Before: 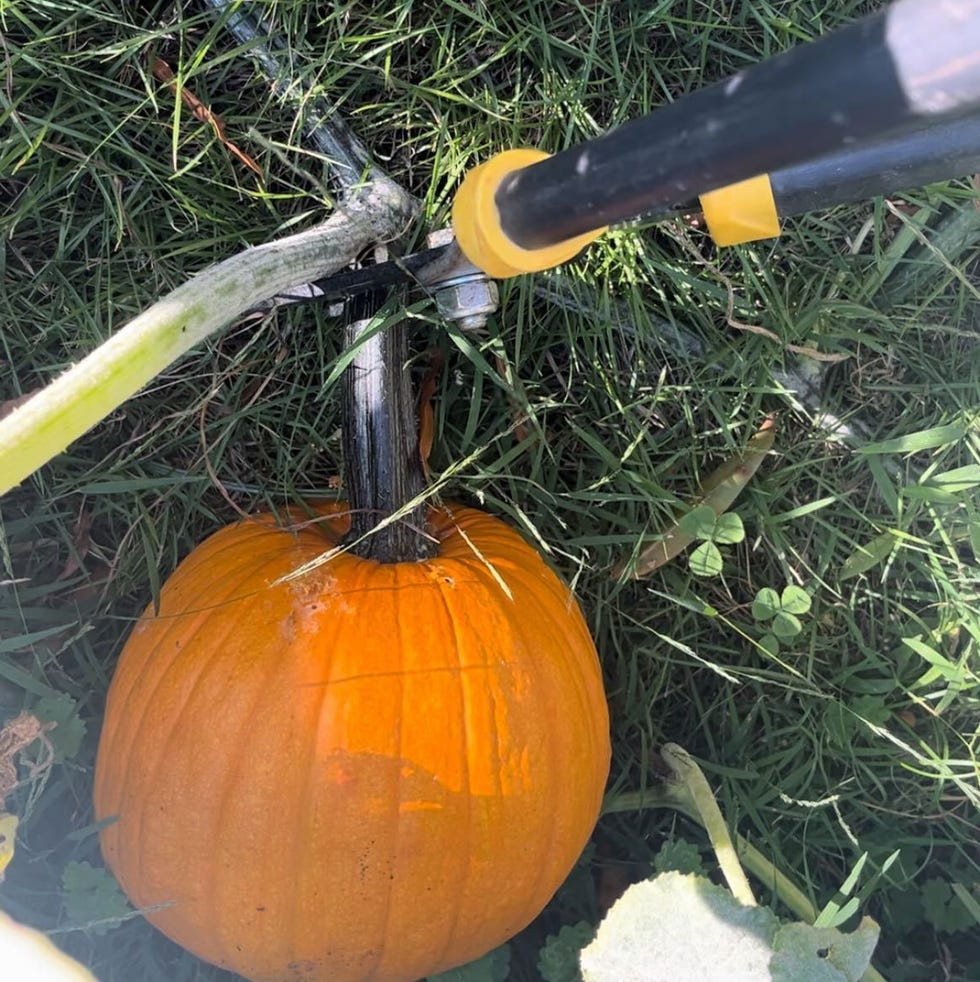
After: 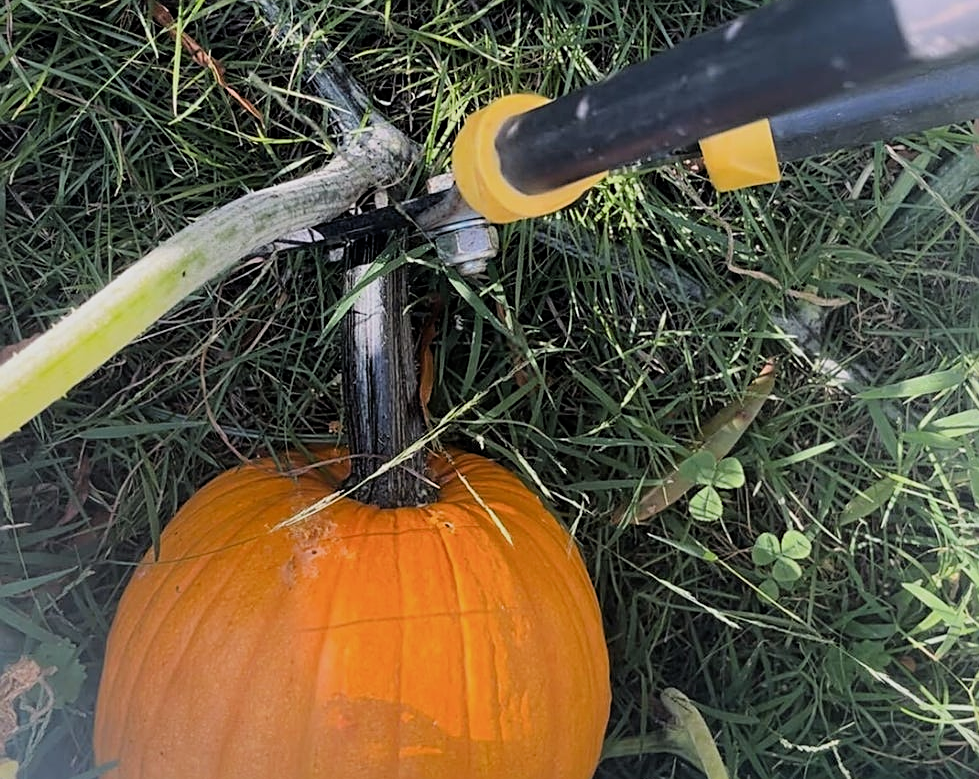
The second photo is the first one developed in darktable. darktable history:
crop and rotate: top 5.667%, bottom 14.937%
sharpen: on, module defaults
filmic rgb: black relative exposure -8.15 EV, white relative exposure 3.76 EV, hardness 4.46
